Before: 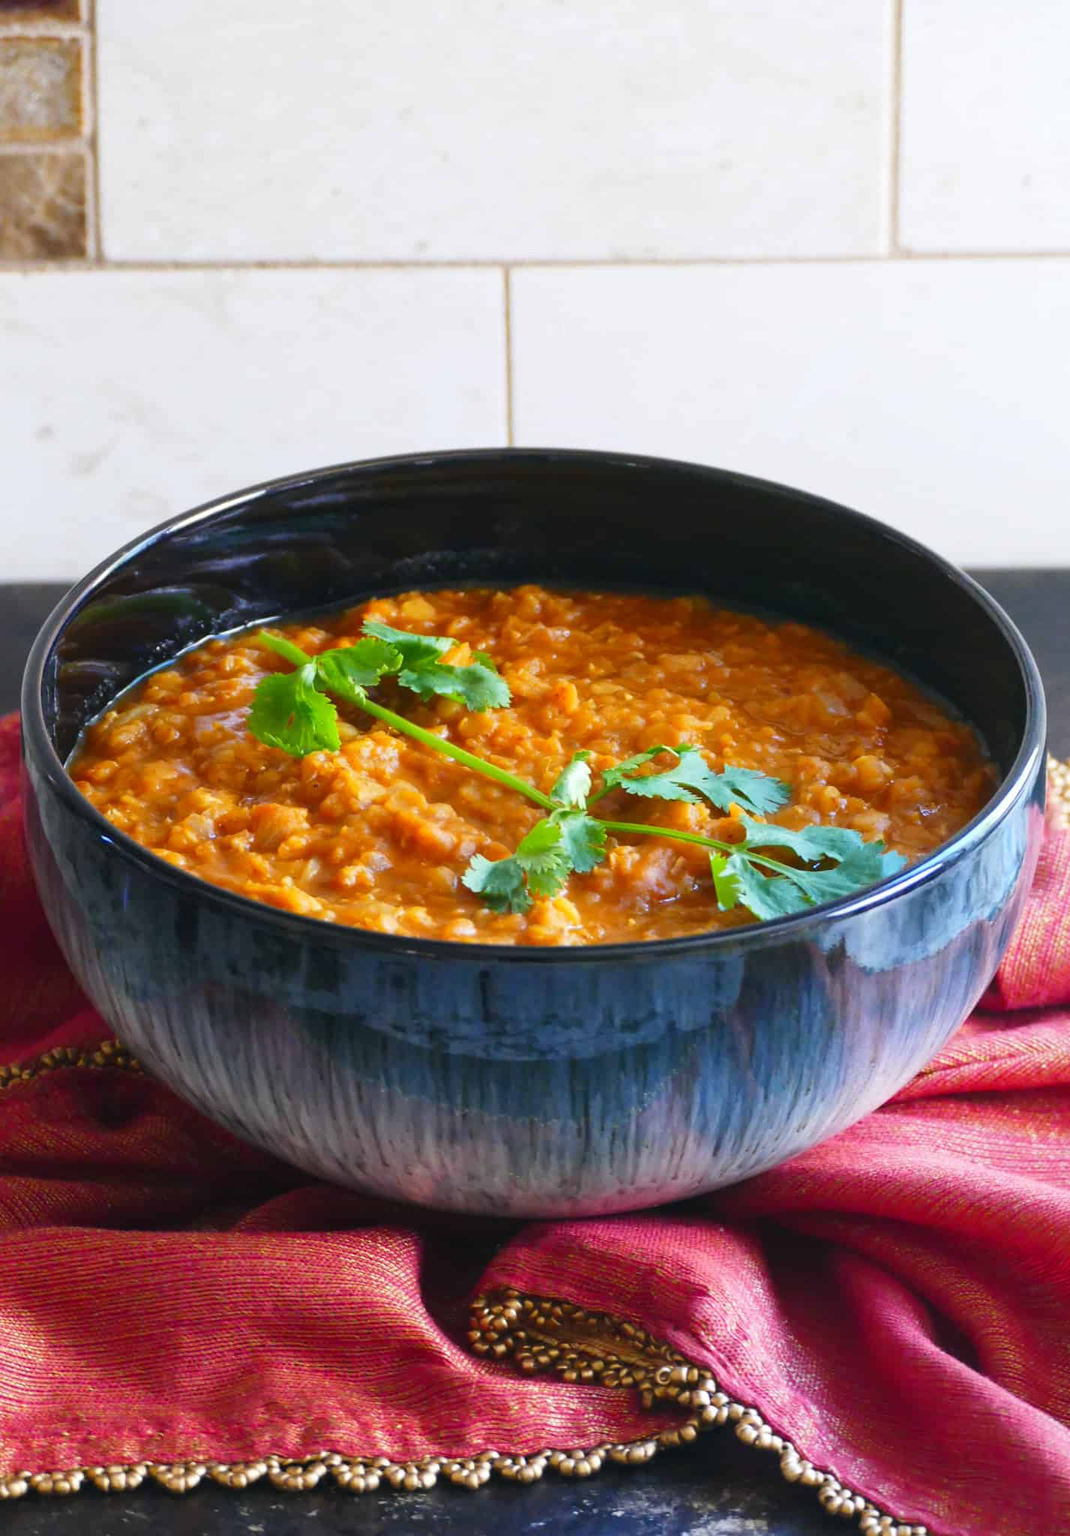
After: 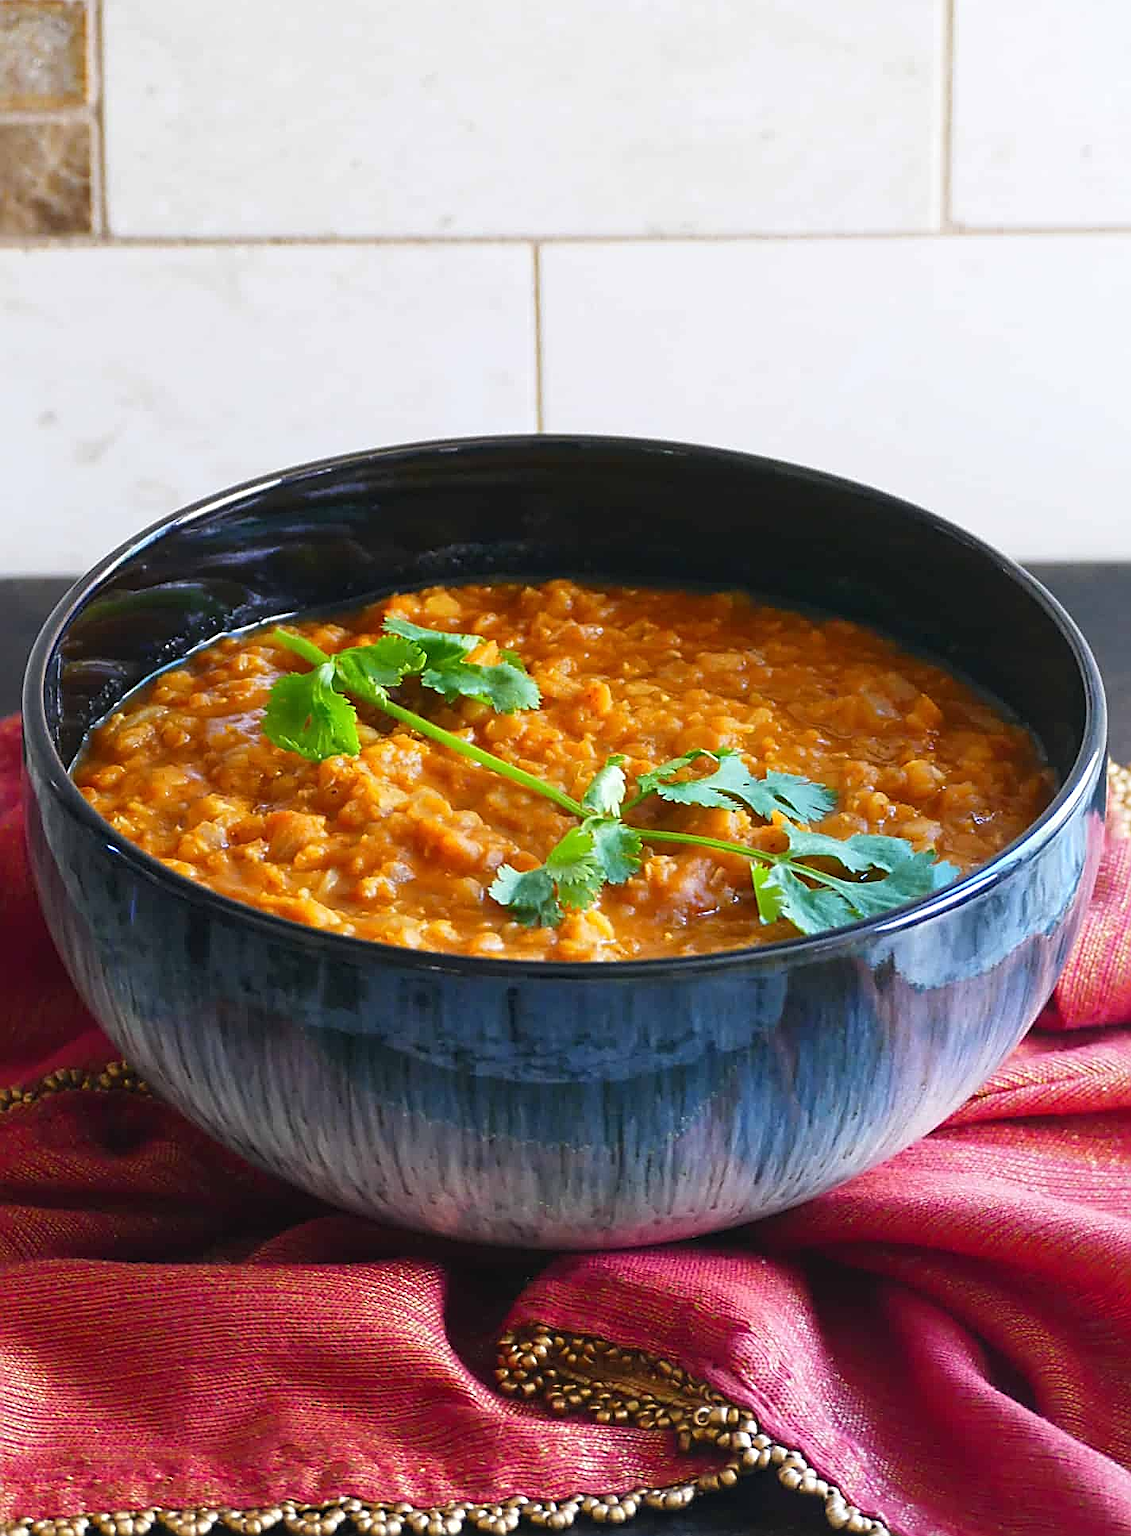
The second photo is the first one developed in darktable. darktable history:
sharpen: amount 1
crop and rotate: top 2.479%, bottom 3.018%
